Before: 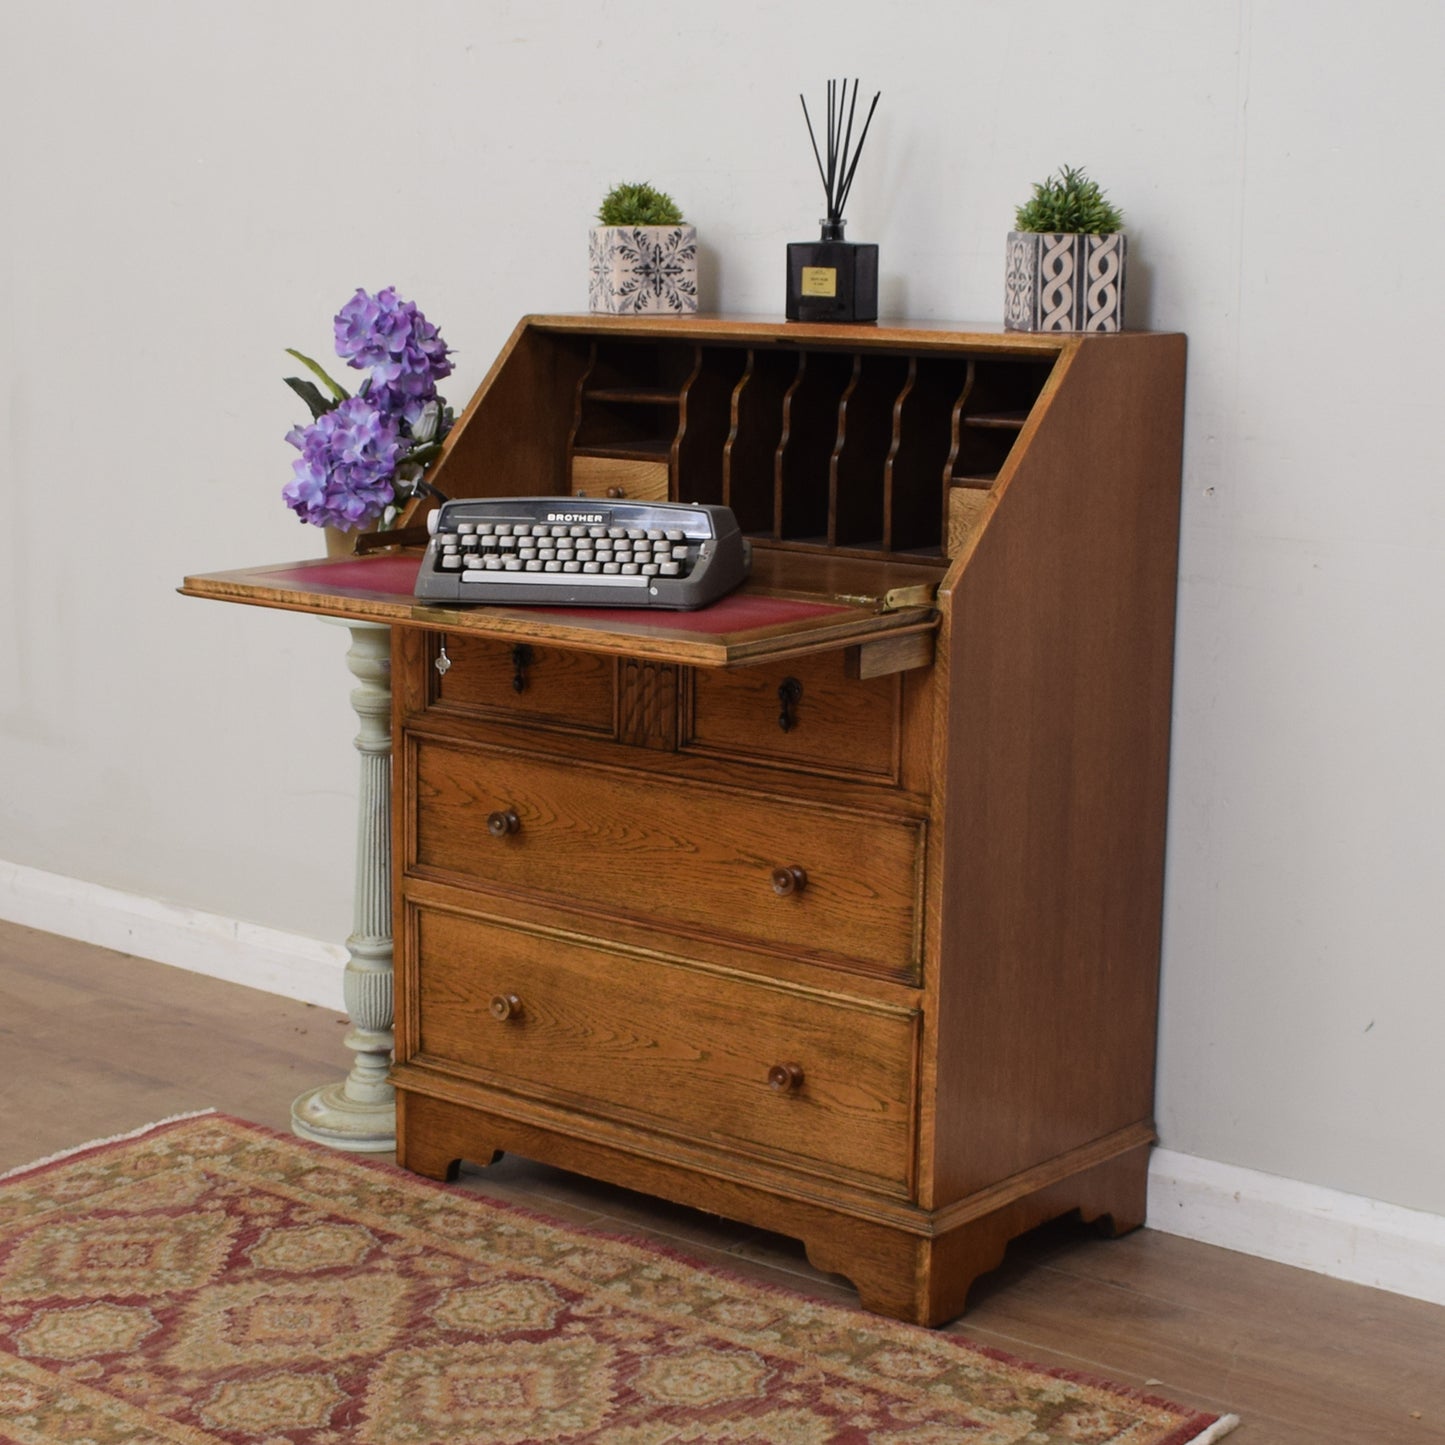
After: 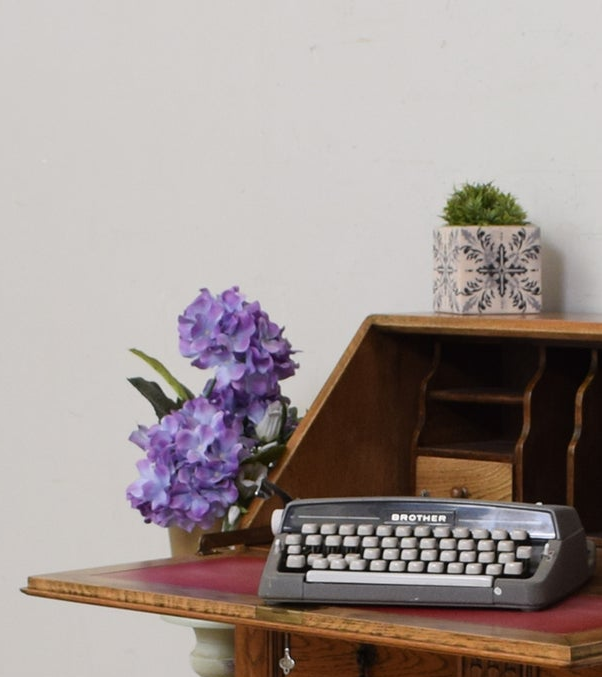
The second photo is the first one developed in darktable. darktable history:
crop and rotate: left 10.798%, top 0.06%, right 47.537%, bottom 53.055%
